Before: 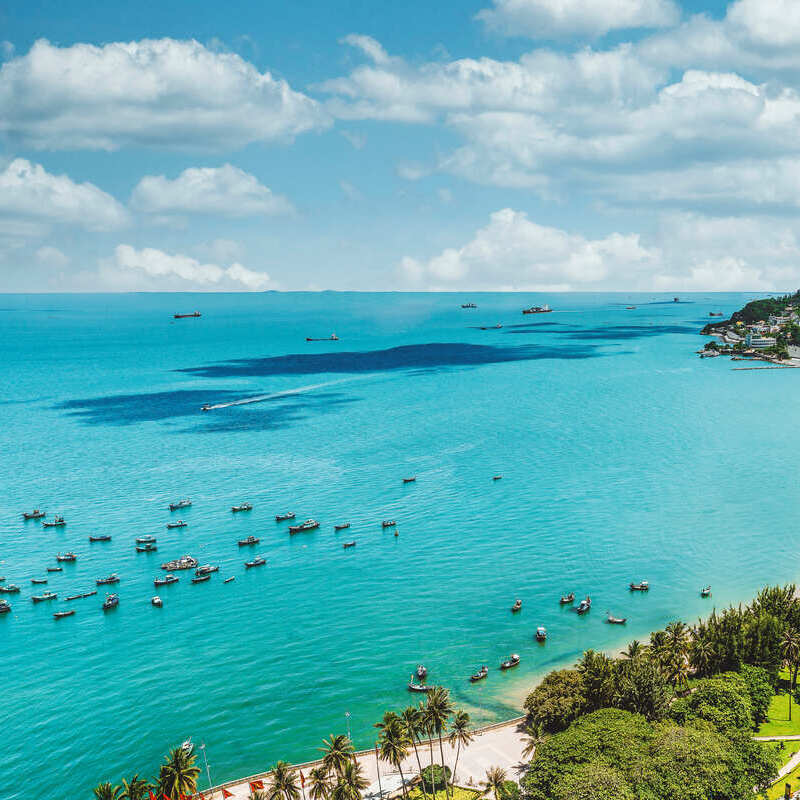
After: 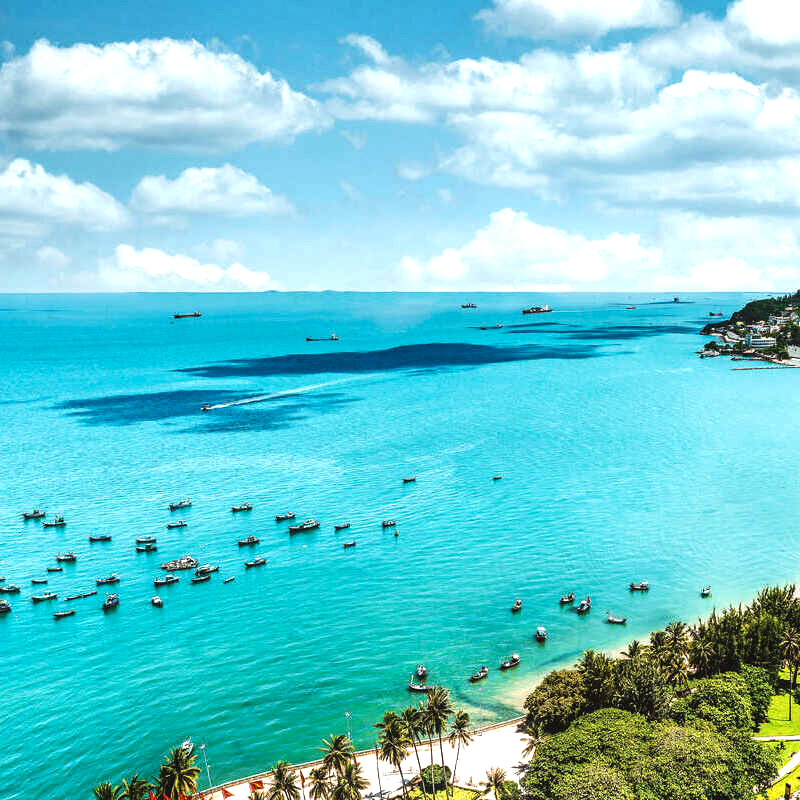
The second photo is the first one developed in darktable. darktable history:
shadows and highlights: shadows 37.27, highlights -28.18, soften with gaussian
tone equalizer: -8 EV -0.75 EV, -7 EV -0.7 EV, -6 EV -0.6 EV, -5 EV -0.4 EV, -3 EV 0.4 EV, -2 EV 0.6 EV, -1 EV 0.7 EV, +0 EV 0.75 EV, edges refinement/feathering 500, mask exposure compensation -1.57 EV, preserve details no
